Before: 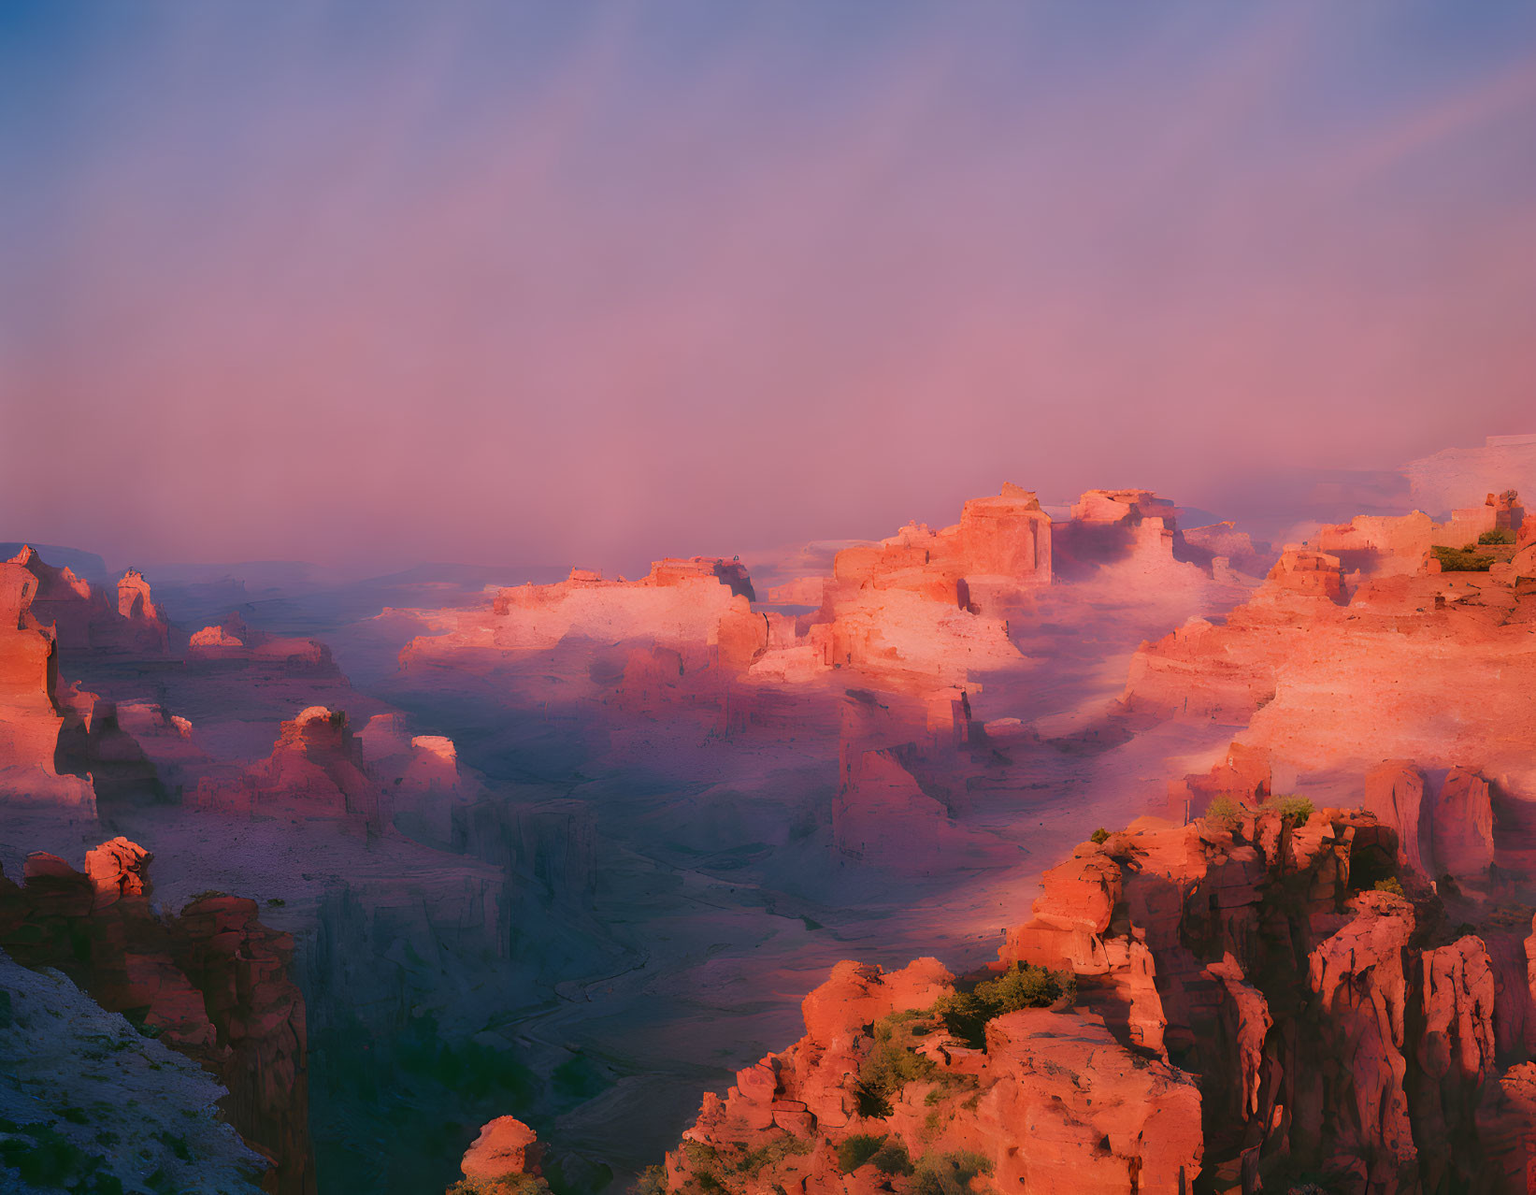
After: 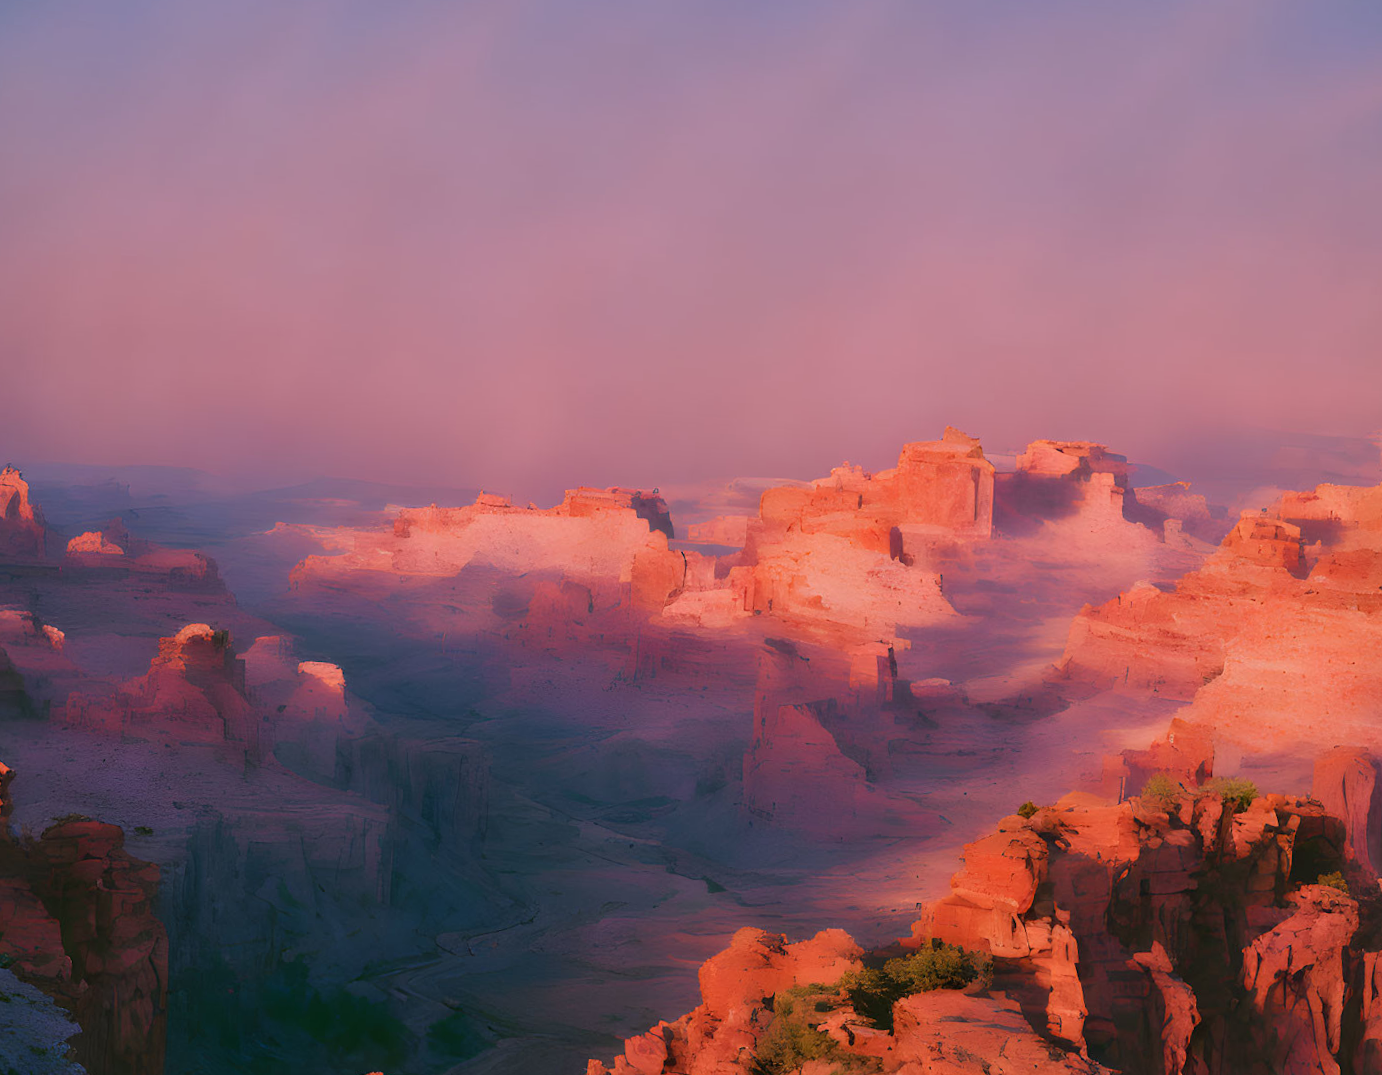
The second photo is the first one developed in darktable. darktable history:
crop and rotate: angle -3.27°, left 5.211%, top 5.211%, right 4.607%, bottom 4.607%
white balance: emerald 1
